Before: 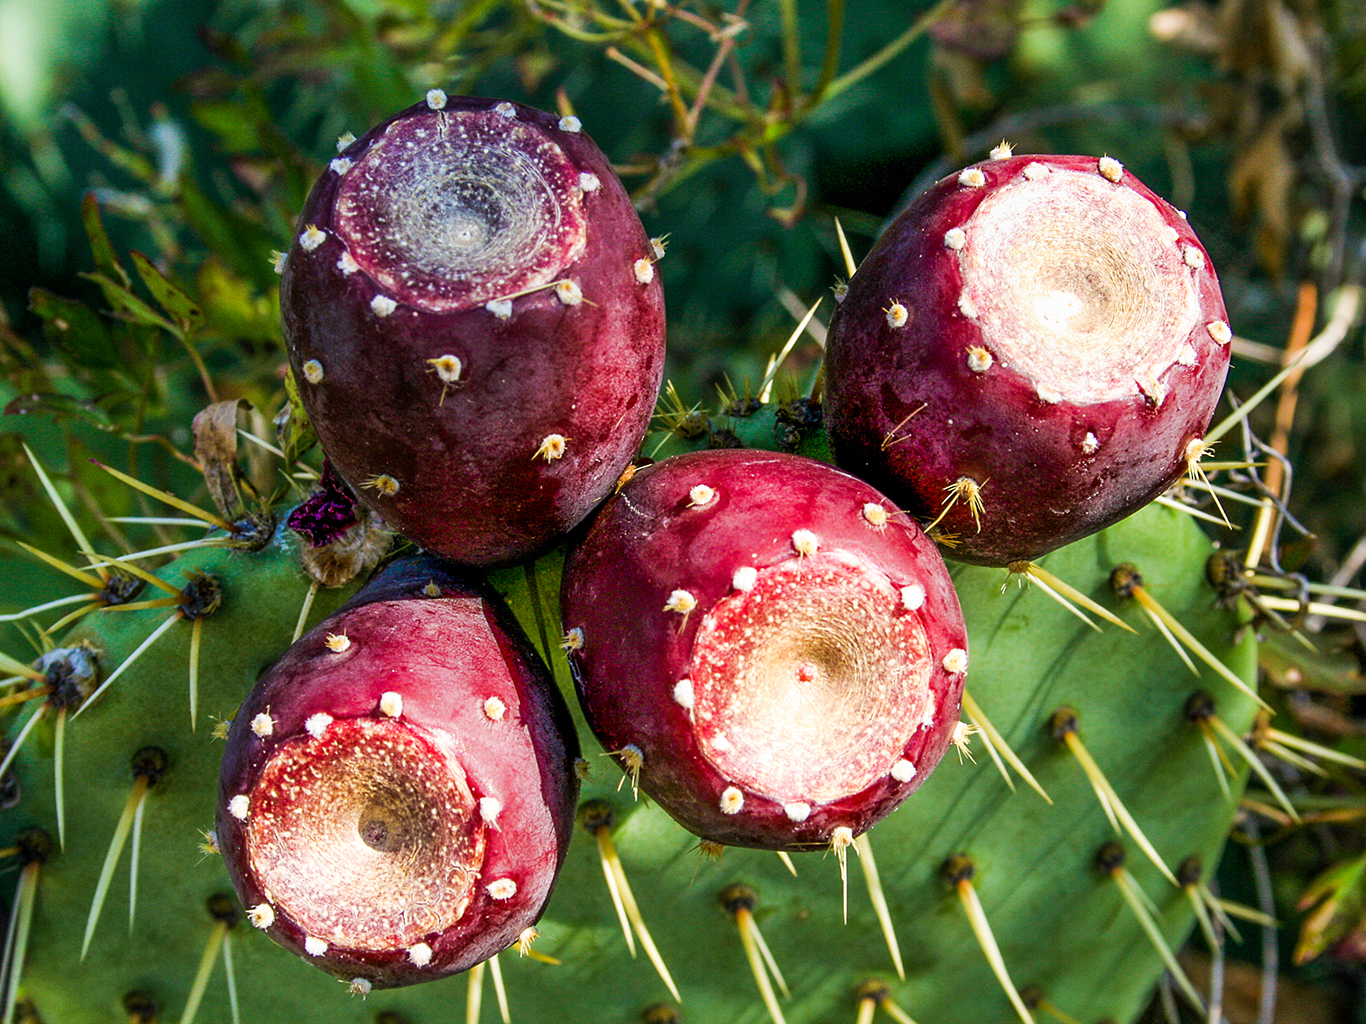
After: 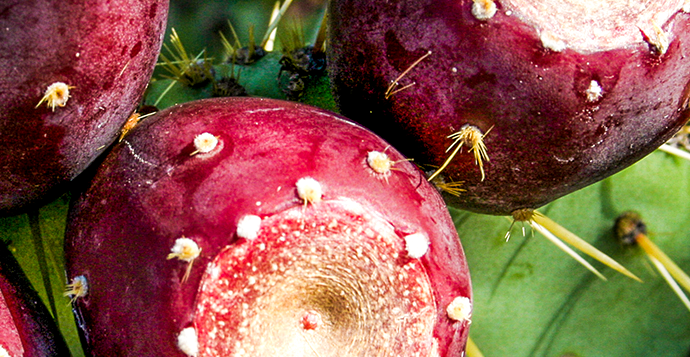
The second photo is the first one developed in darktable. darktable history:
crop: left 36.315%, top 34.396%, right 13.136%, bottom 30.663%
local contrast: highlights 102%, shadows 99%, detail 119%, midtone range 0.2
